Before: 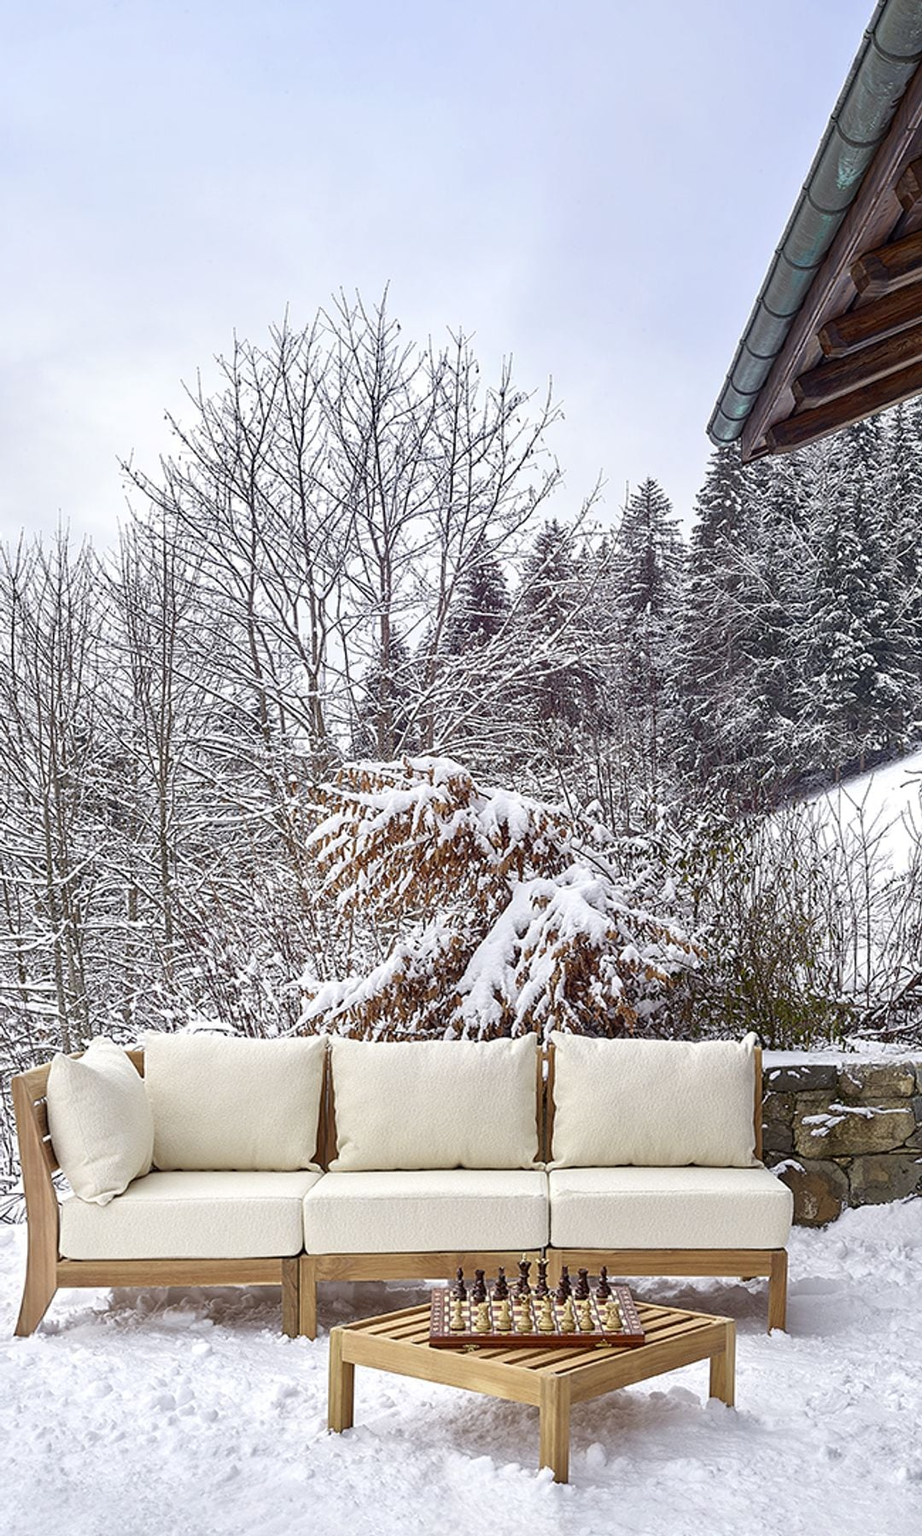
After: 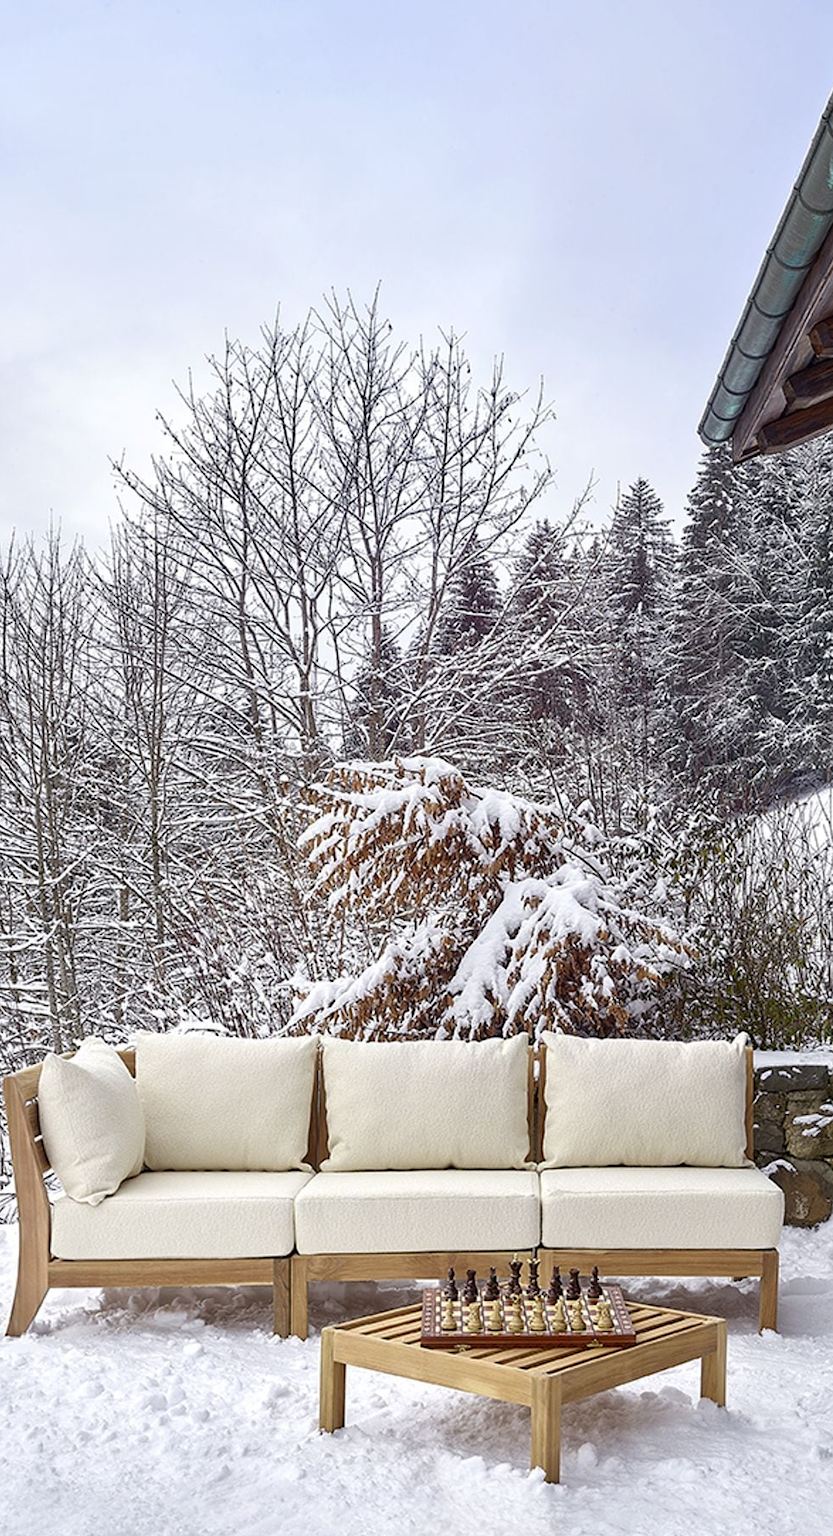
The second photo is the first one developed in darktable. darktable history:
crop and rotate: left 0.995%, right 8.526%
